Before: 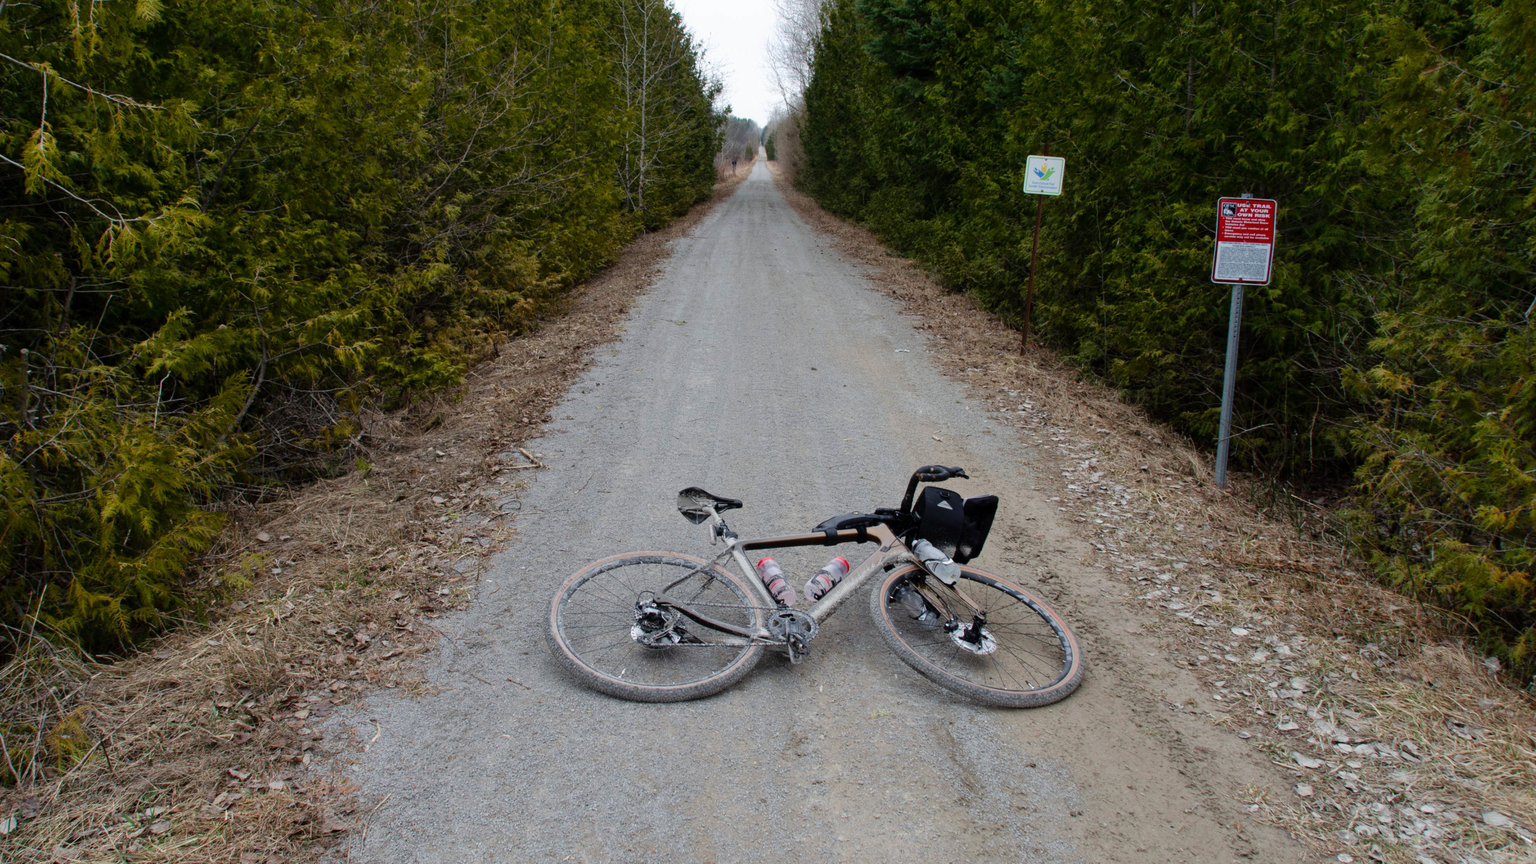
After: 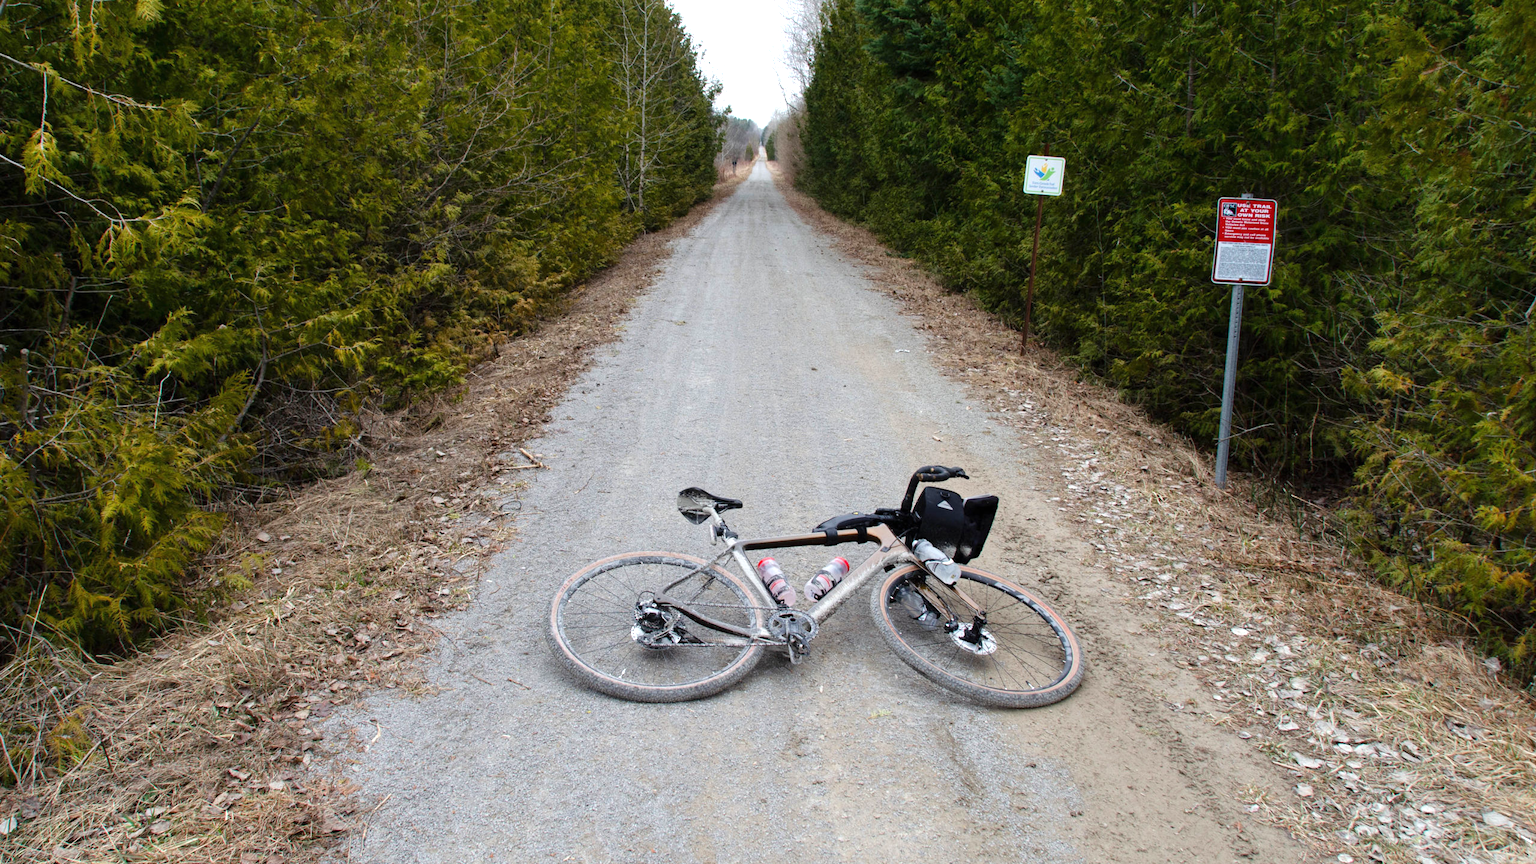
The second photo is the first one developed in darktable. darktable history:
exposure: black level correction 0, exposure 0.693 EV, compensate exposure bias true, compensate highlight preservation false
levels: mode automatic, levels [0, 0.498, 0.996]
